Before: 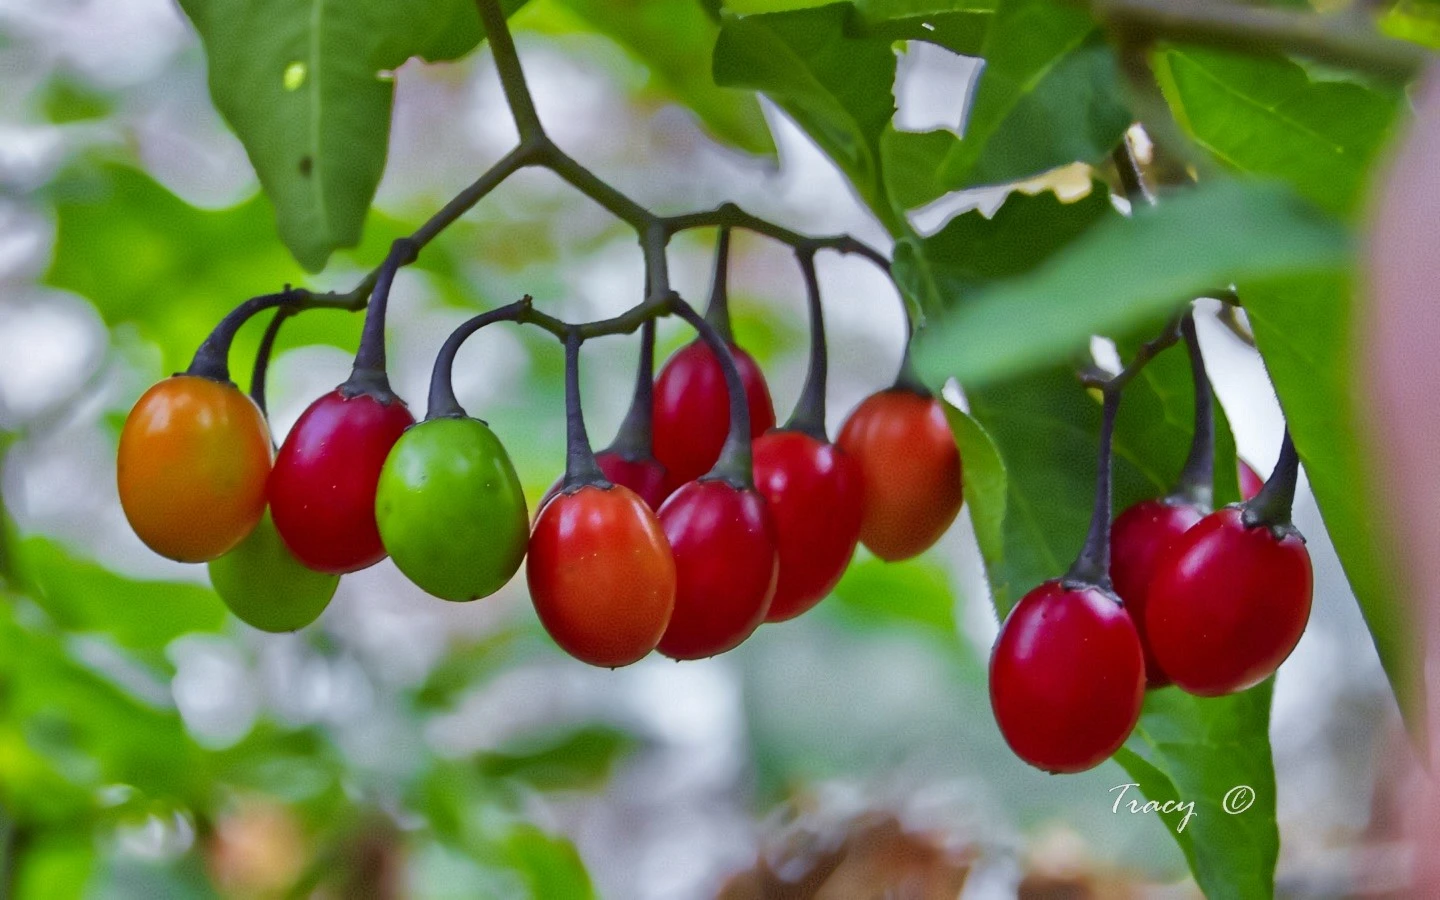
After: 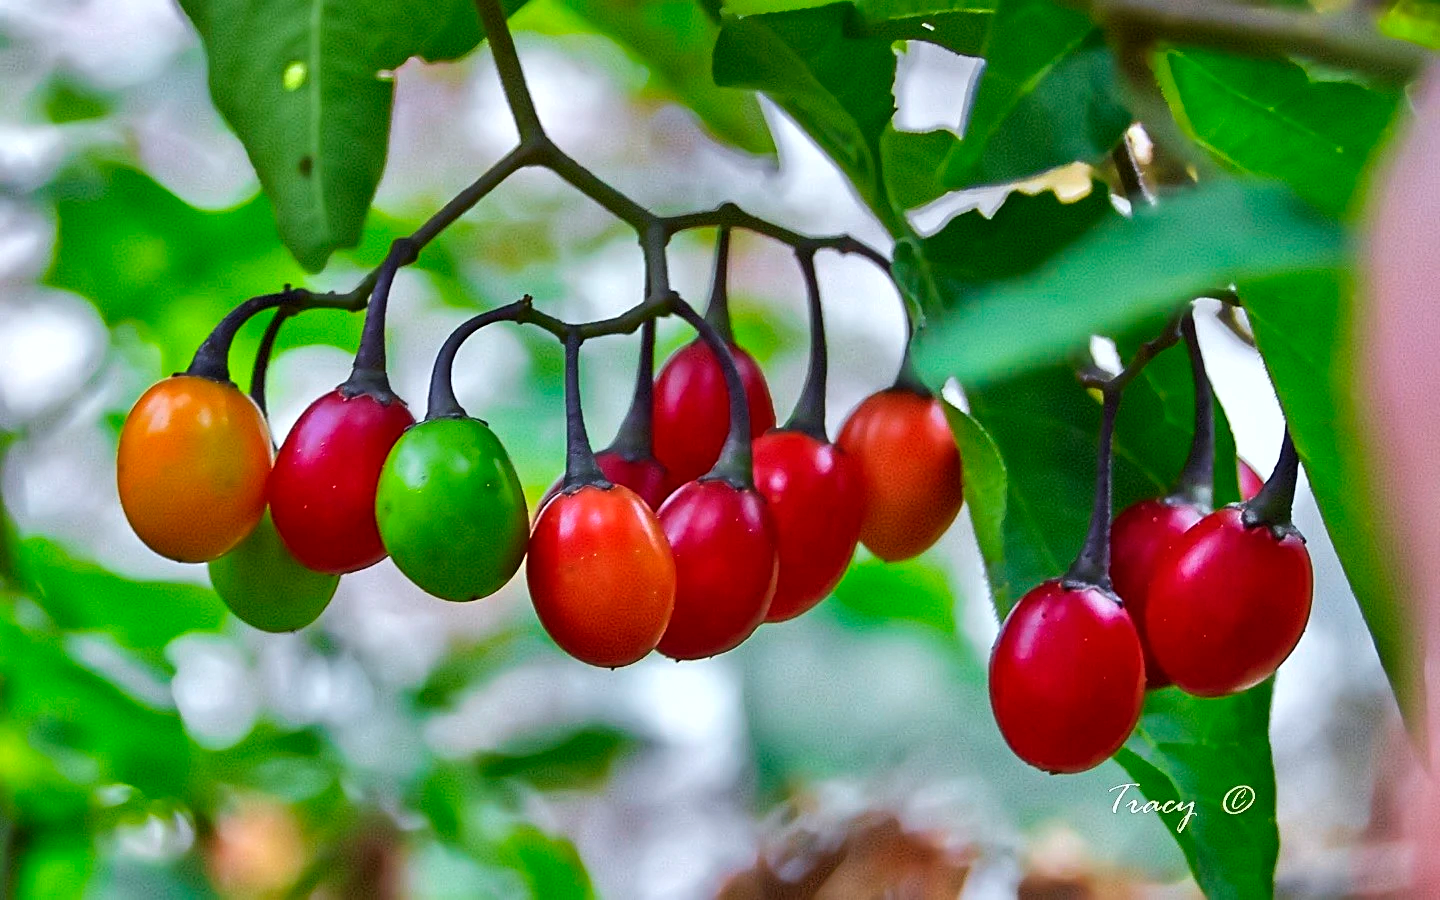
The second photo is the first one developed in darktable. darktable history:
sharpen: on, module defaults
shadows and highlights: shadows 29.32, highlights -29.32, low approximation 0.01, soften with gaussian
tone equalizer: -8 EV -0.417 EV, -7 EV -0.389 EV, -6 EV -0.333 EV, -5 EV -0.222 EV, -3 EV 0.222 EV, -2 EV 0.333 EV, -1 EV 0.389 EV, +0 EV 0.417 EV, edges refinement/feathering 500, mask exposure compensation -1.57 EV, preserve details no
